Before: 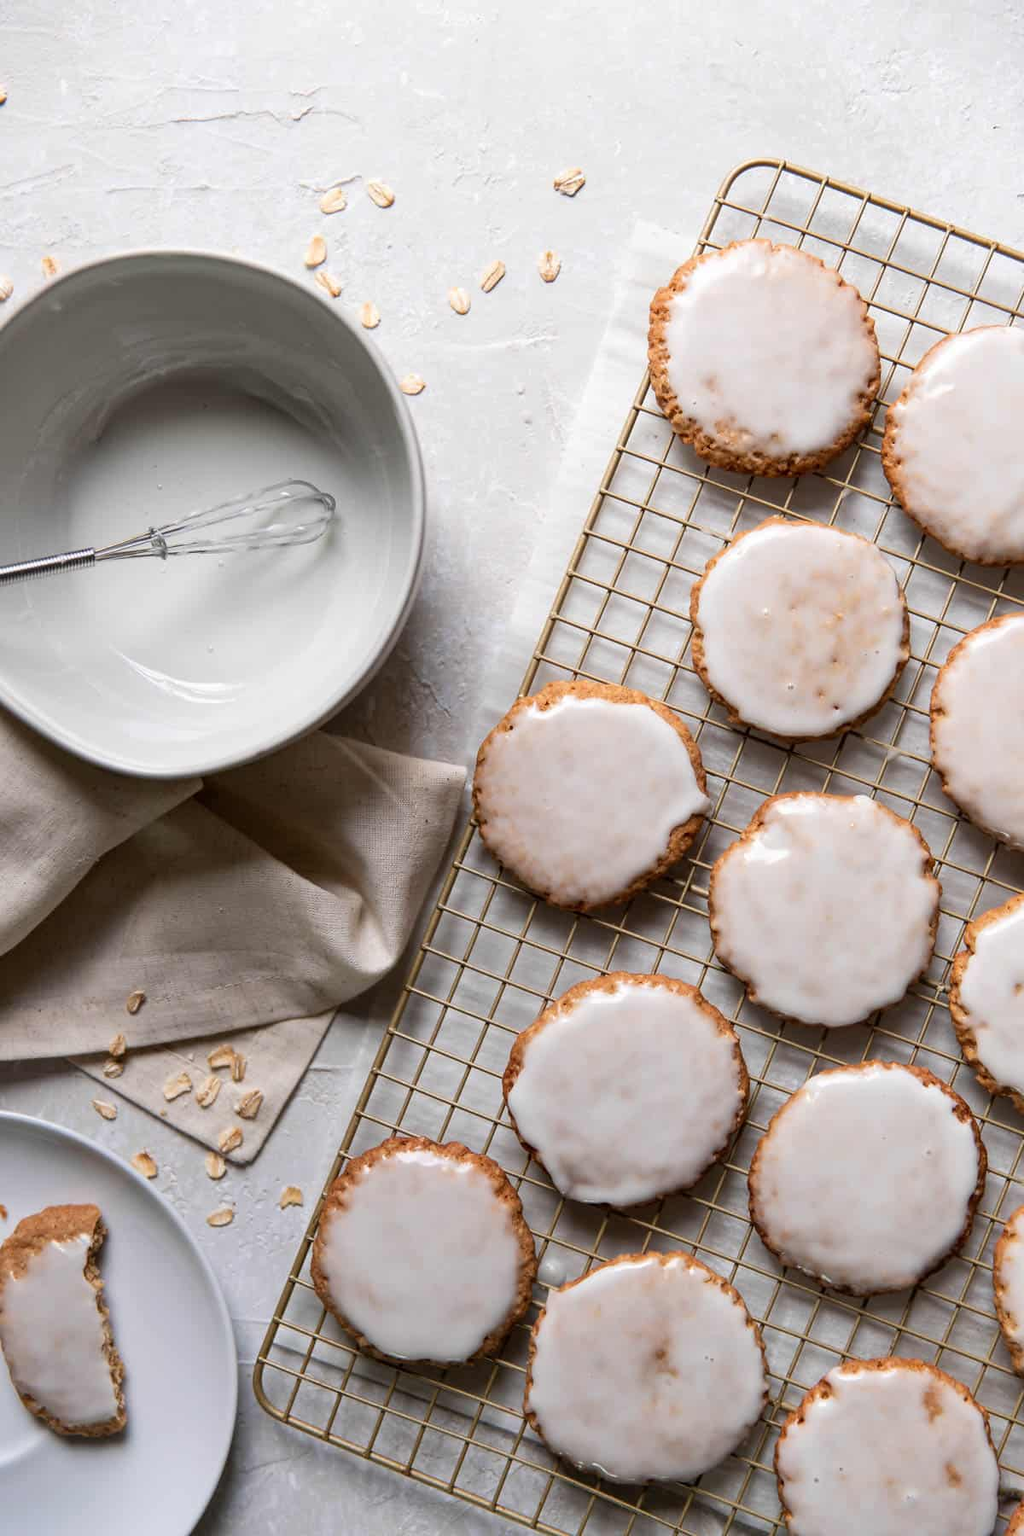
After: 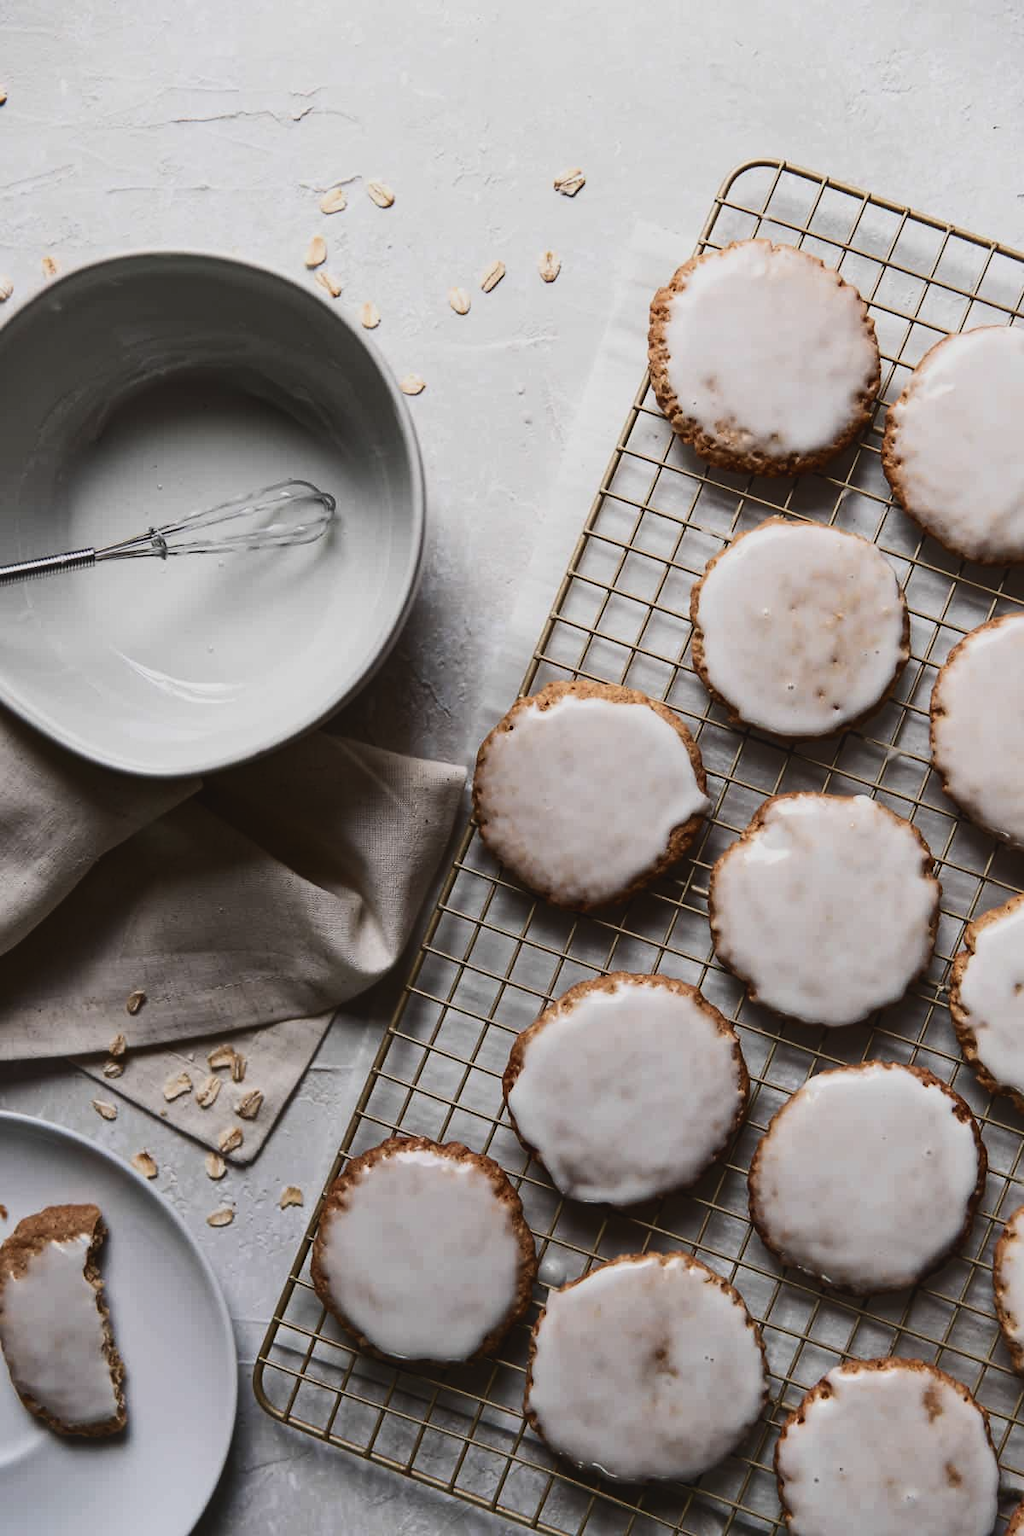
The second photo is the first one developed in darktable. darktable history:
contrast brightness saturation: contrast 0.389, brightness 0.111
exposure: black level correction -0.018, exposure -1.085 EV, compensate exposure bias true, compensate highlight preservation false
